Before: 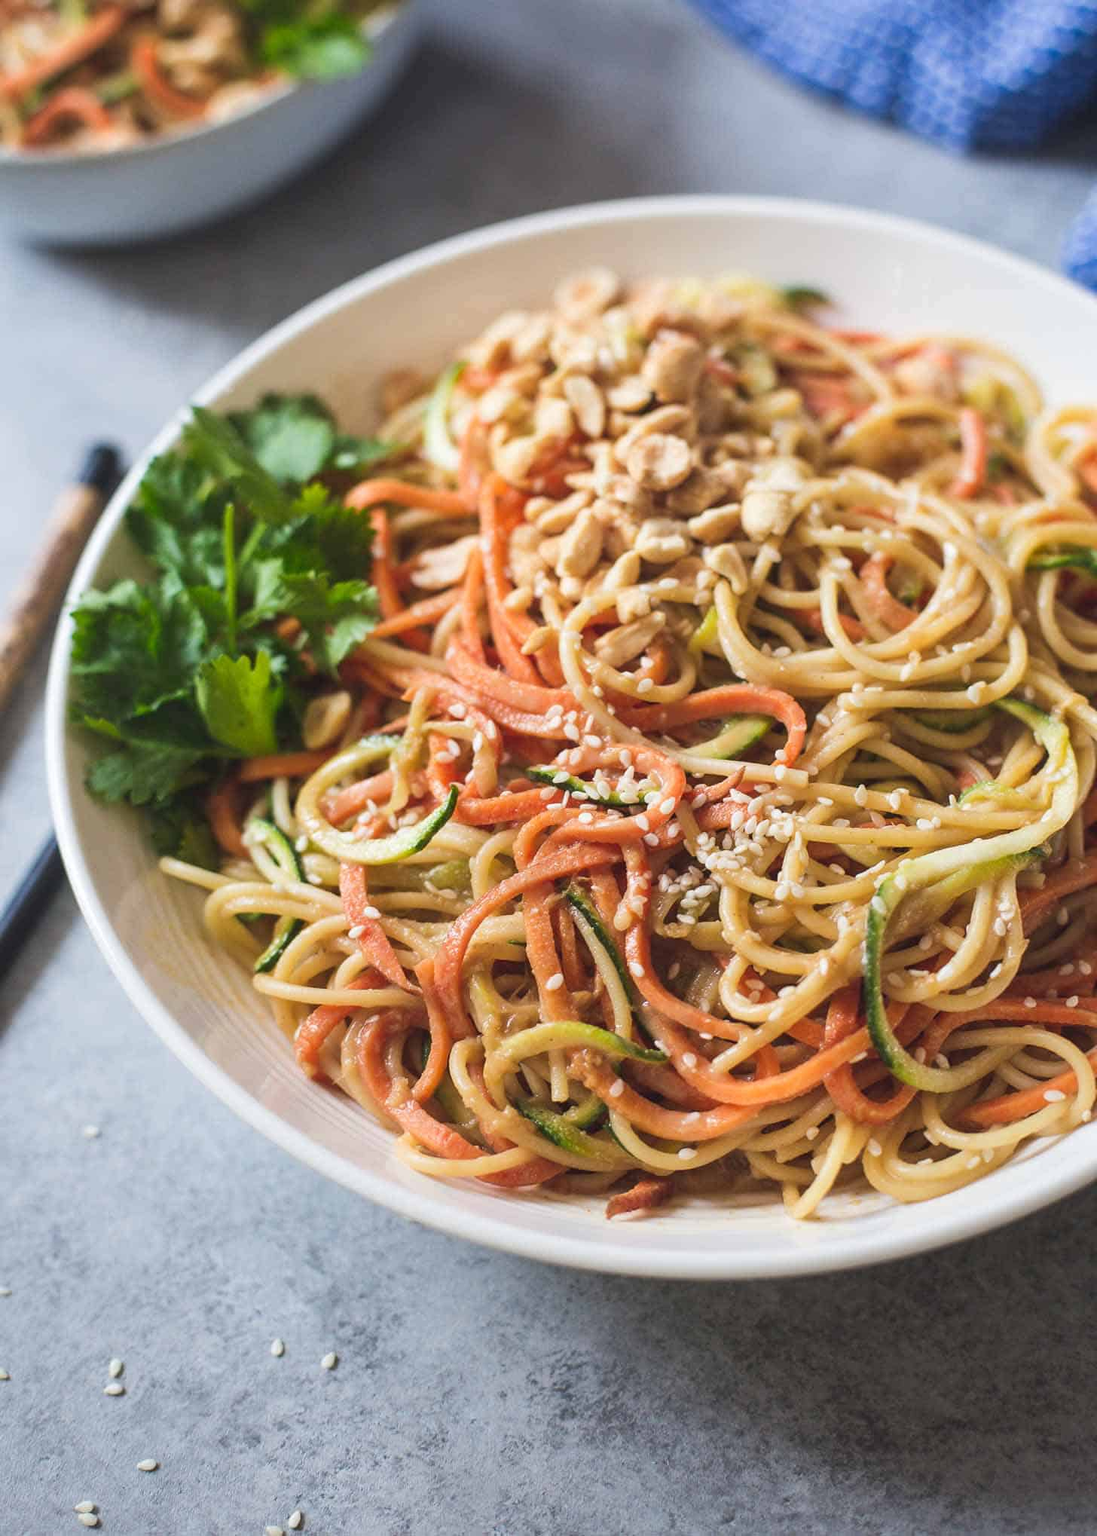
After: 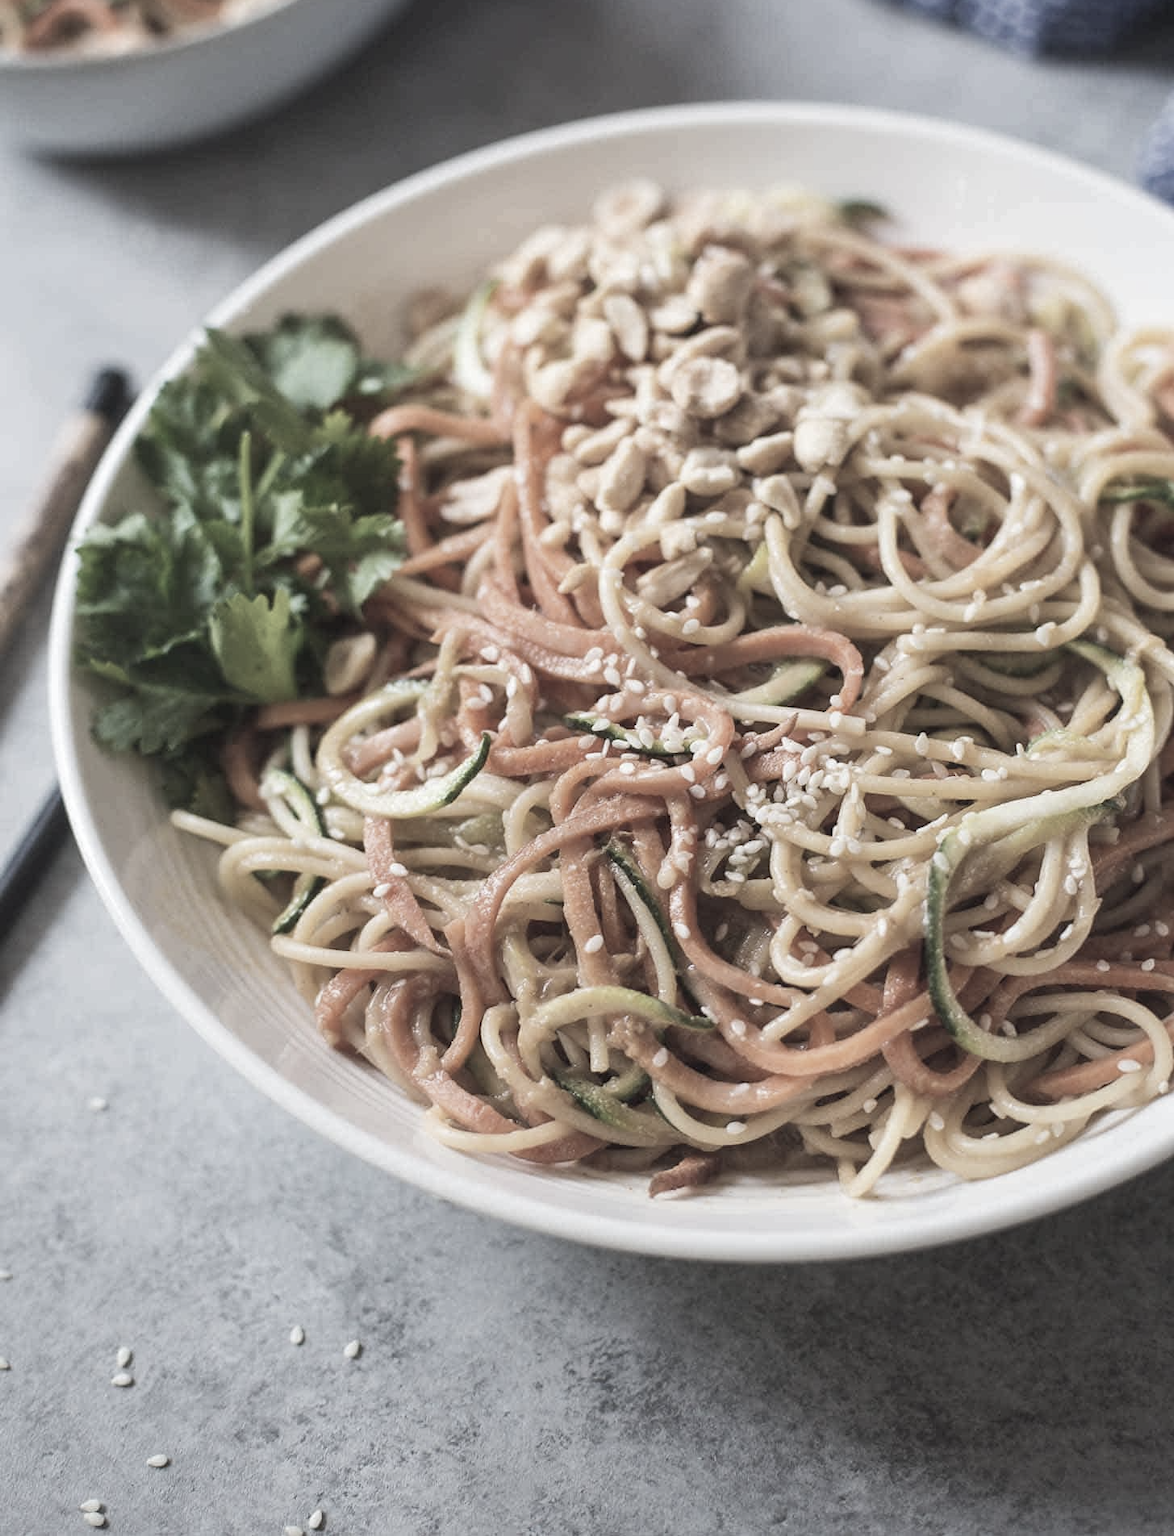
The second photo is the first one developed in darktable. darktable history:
color correction: highlights b* -0.041, saturation 0.347
crop and rotate: top 6.553%
